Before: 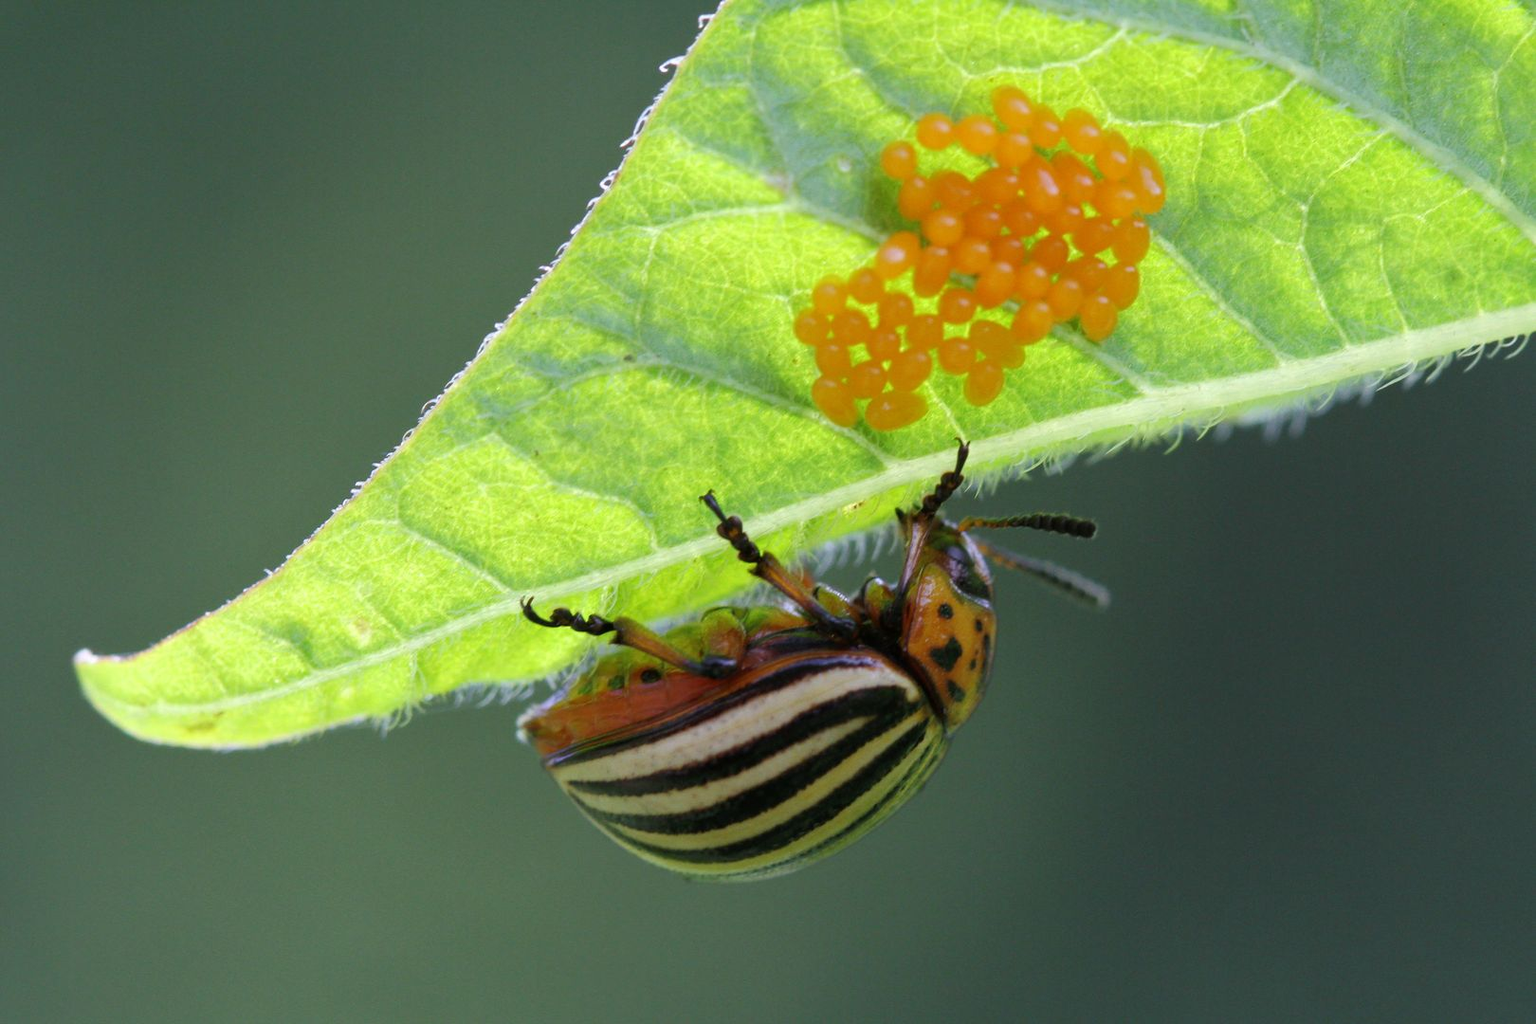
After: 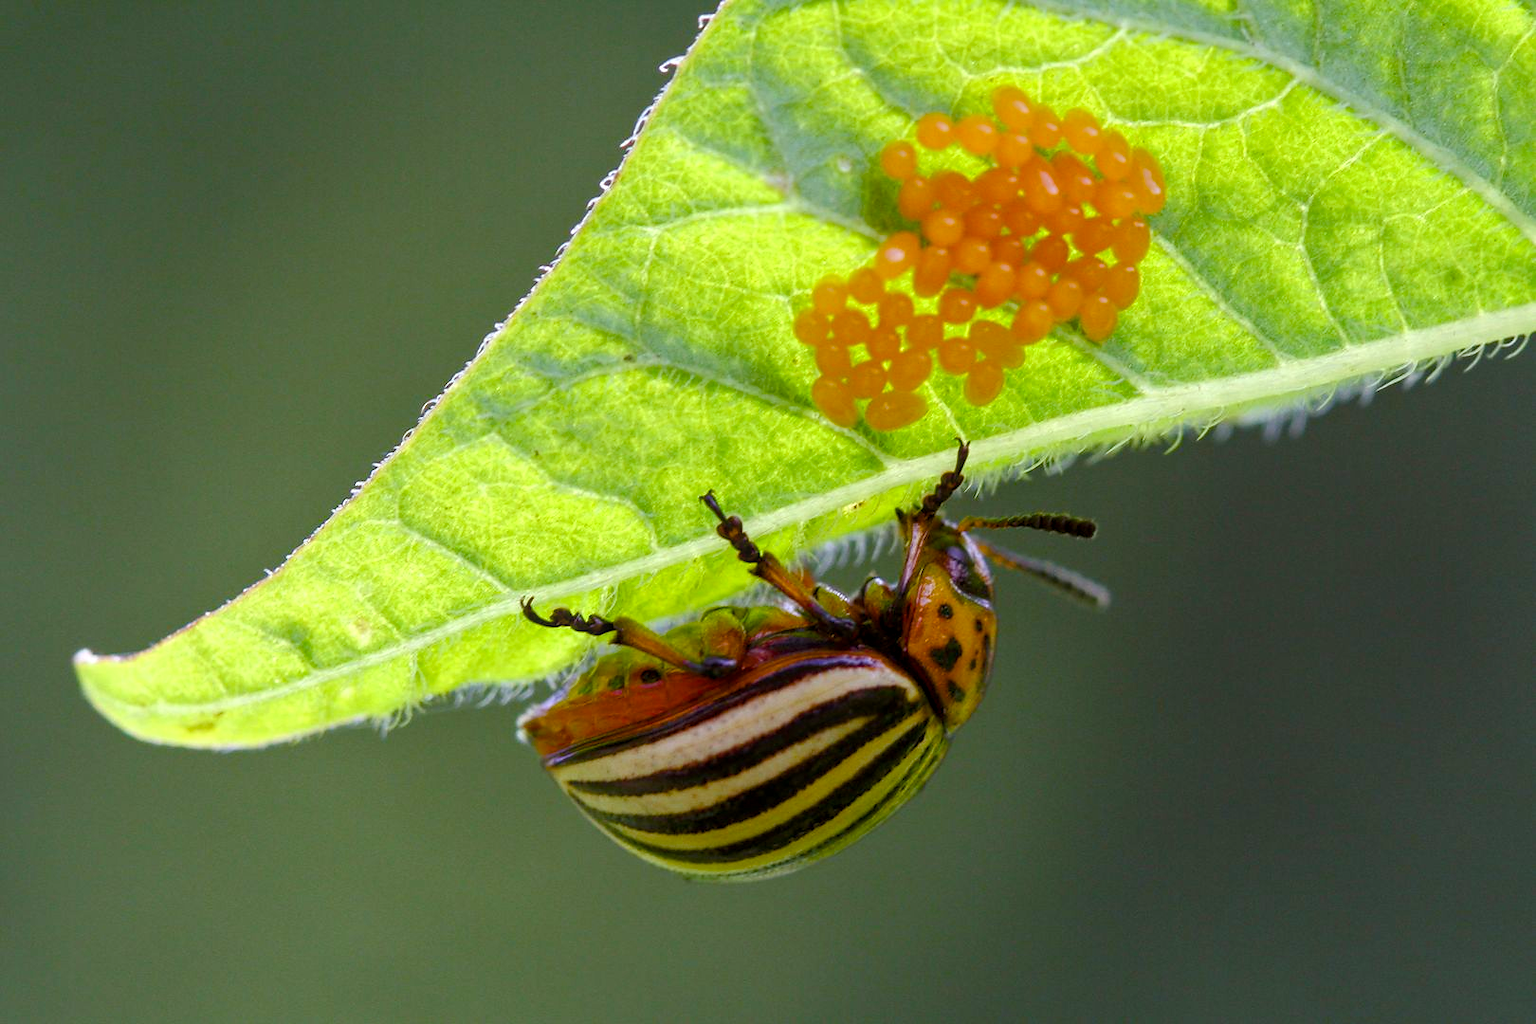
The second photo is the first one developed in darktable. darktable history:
local contrast: on, module defaults
sharpen: radius 1.032, threshold 1.123
color balance rgb: power › chroma 1.07%, power › hue 26.81°, perceptual saturation grading › global saturation 44.906%, perceptual saturation grading › highlights -50.117%, perceptual saturation grading › shadows 31.185%, global vibrance 21.246%
